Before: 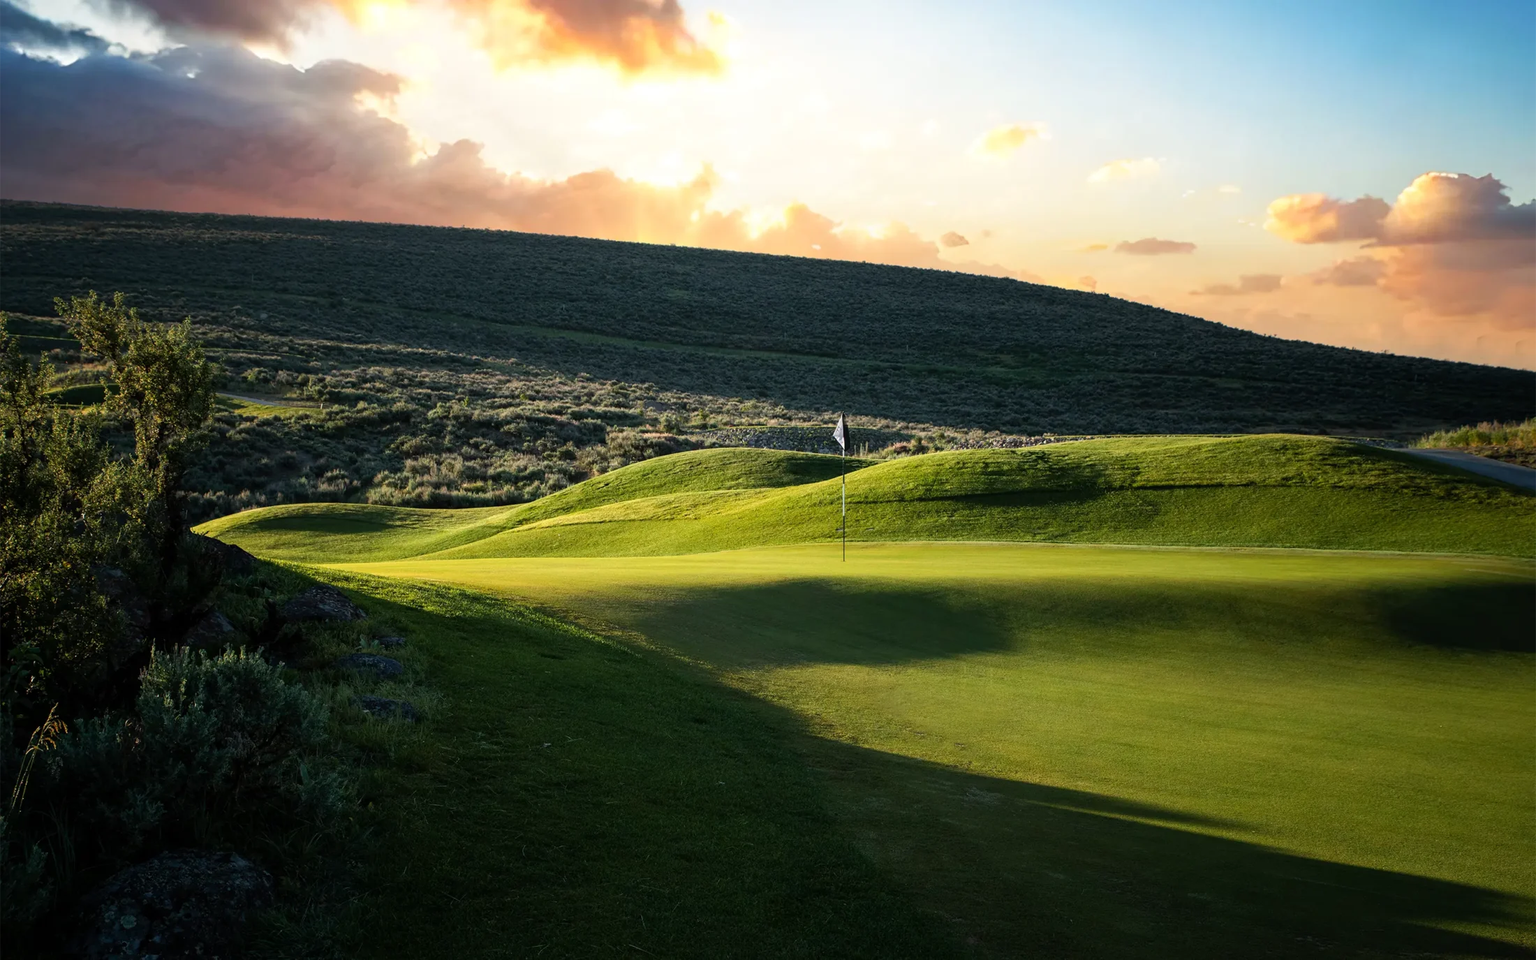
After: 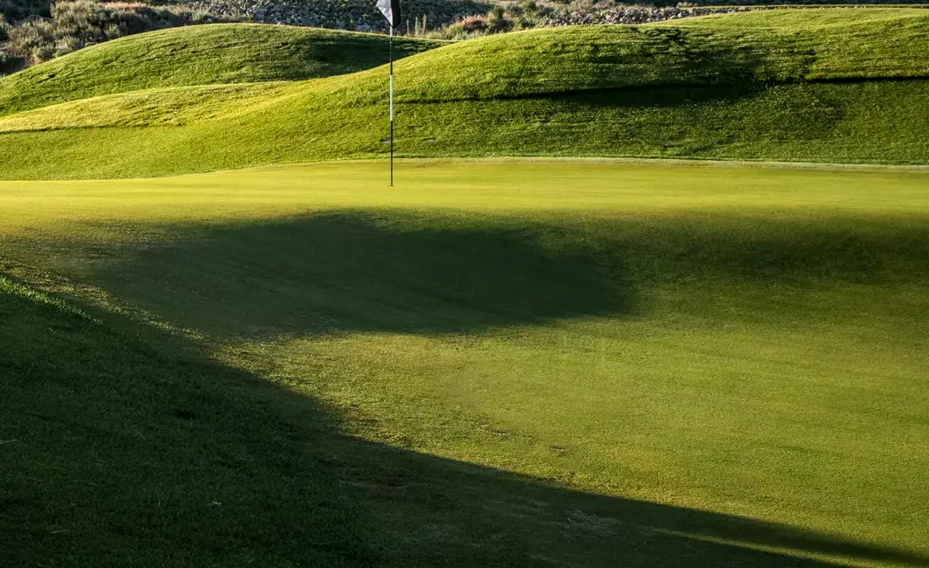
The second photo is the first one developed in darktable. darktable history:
crop: left 37.147%, top 44.964%, right 20.614%, bottom 13.674%
local contrast: on, module defaults
